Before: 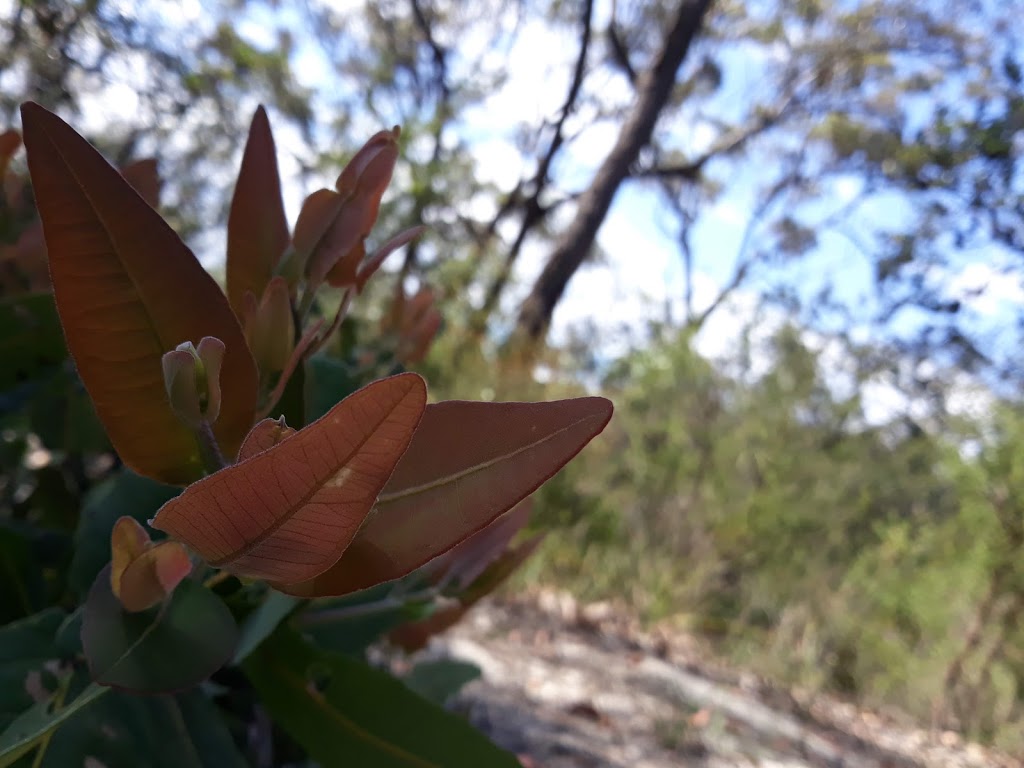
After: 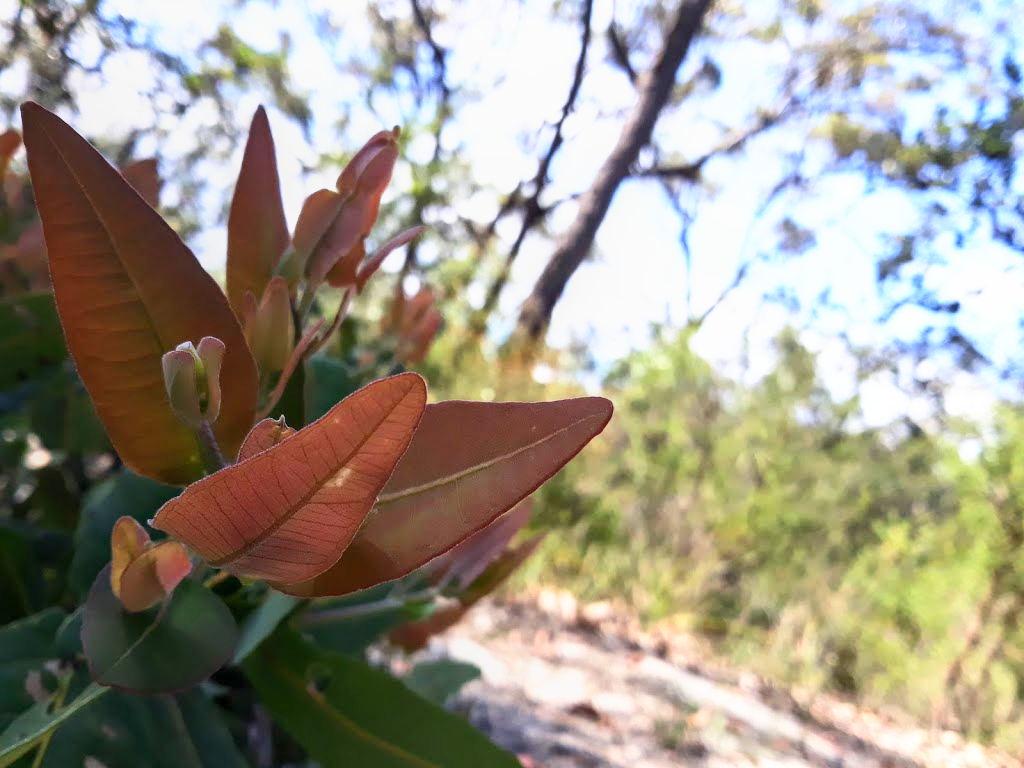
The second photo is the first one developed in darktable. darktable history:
base curve: curves: ch0 [(0, 0) (0.495, 0.917) (1, 1)], preserve colors none
contrast brightness saturation: contrast 0.195, brightness 0.159, saturation 0.229
exposure: exposure -0.318 EV, compensate highlight preservation false
contrast equalizer: octaves 7, y [[0.513, 0.565, 0.608, 0.562, 0.512, 0.5], [0.5 ×6], [0.5, 0.5, 0.5, 0.528, 0.598, 0.658], [0 ×6], [0 ×6]], mix 0.311
local contrast: detail 109%
